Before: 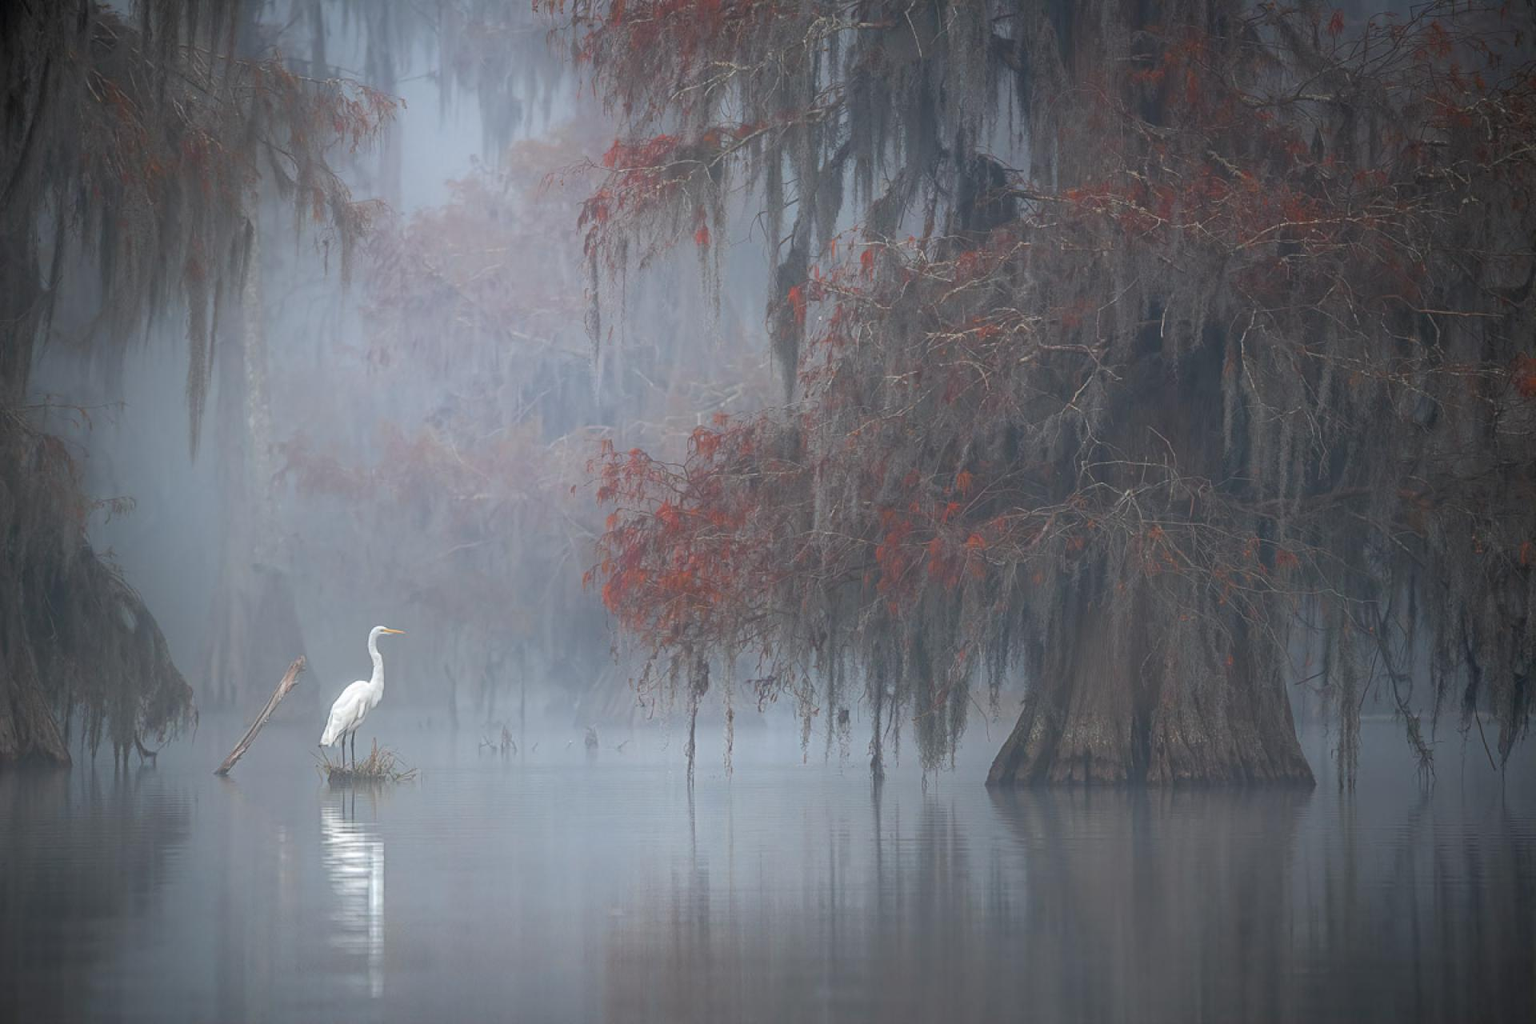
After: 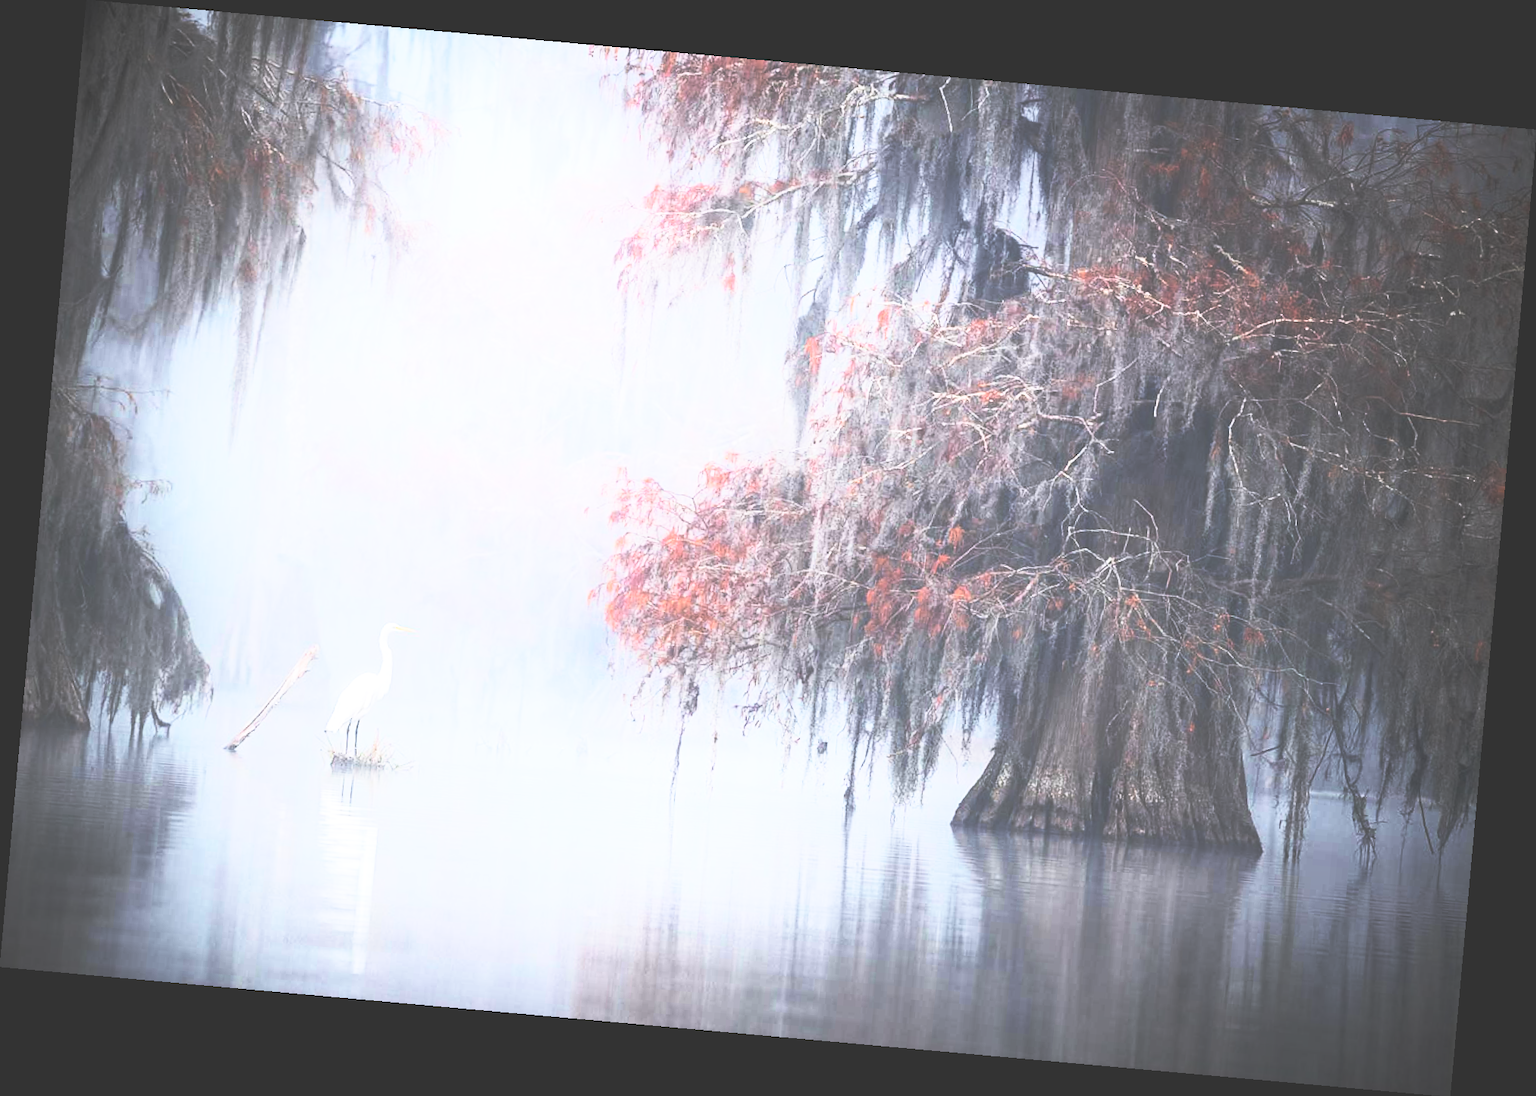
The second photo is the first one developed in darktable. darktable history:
rotate and perspective: rotation 5.12°, automatic cropping off
contrast brightness saturation: contrast 0.39, brightness 0.53
graduated density: rotation -180°, offset 24.95
color correction: saturation 0.5
base curve: curves: ch0 [(0, 0.015) (0.085, 0.116) (0.134, 0.298) (0.19, 0.545) (0.296, 0.764) (0.599, 0.982) (1, 1)], preserve colors none
color balance rgb: perceptual saturation grading › global saturation 35%, perceptual saturation grading › highlights -25%, perceptual saturation grading › shadows 50%
white balance: red 1.009, blue 1.027
